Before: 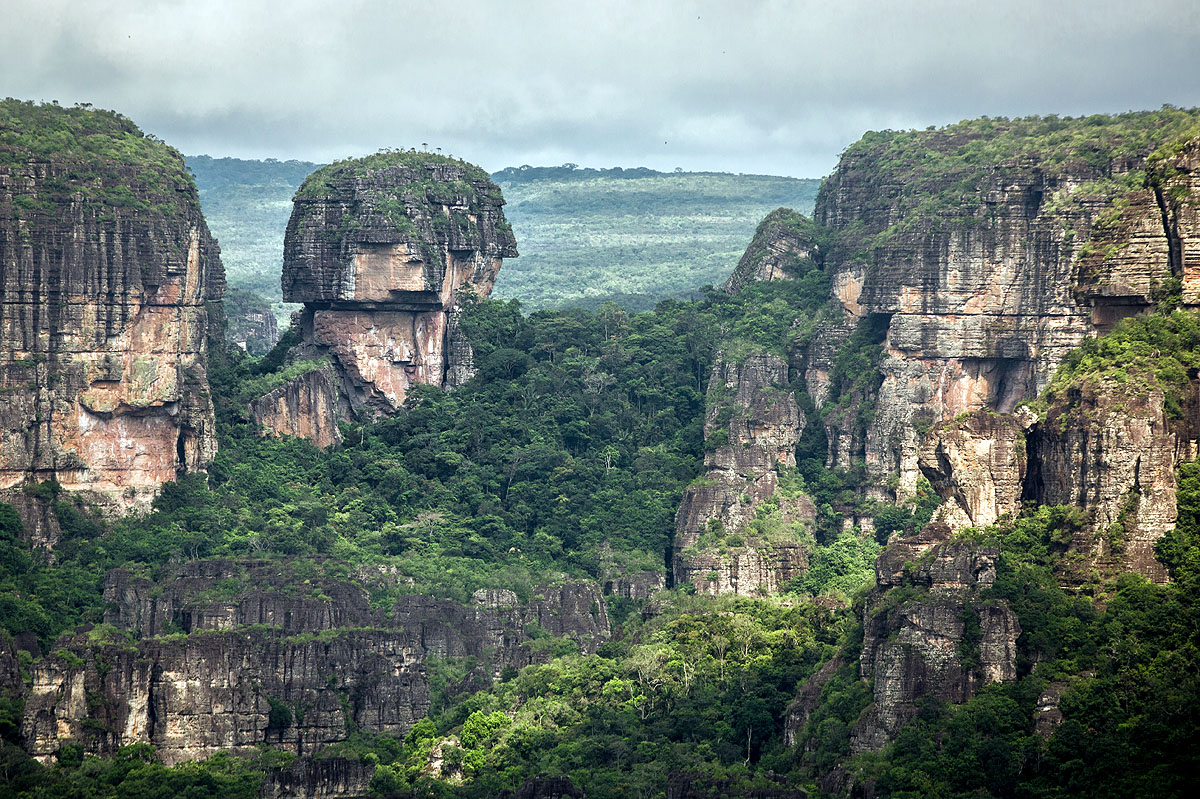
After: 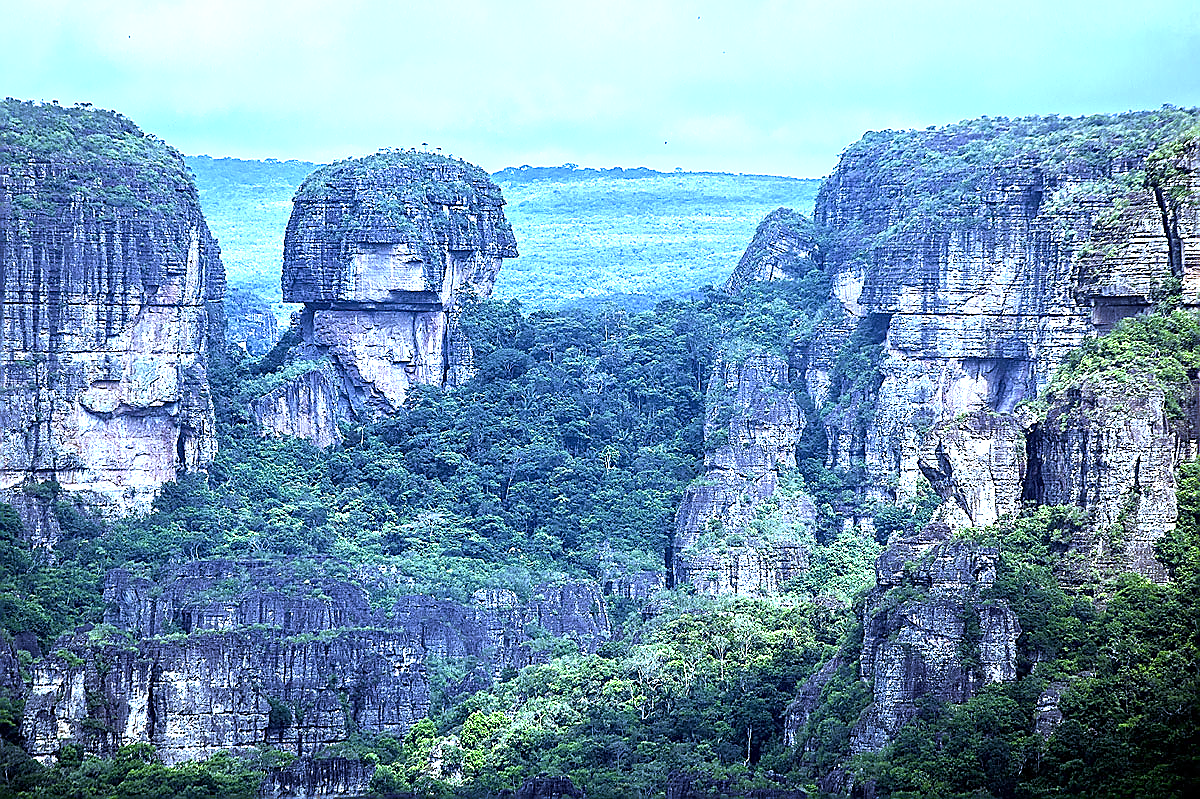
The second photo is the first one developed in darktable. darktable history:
exposure: exposure 1 EV, compensate highlight preservation false
white balance: red 0.766, blue 1.537
sharpen: radius 1.4, amount 1.25, threshold 0.7
